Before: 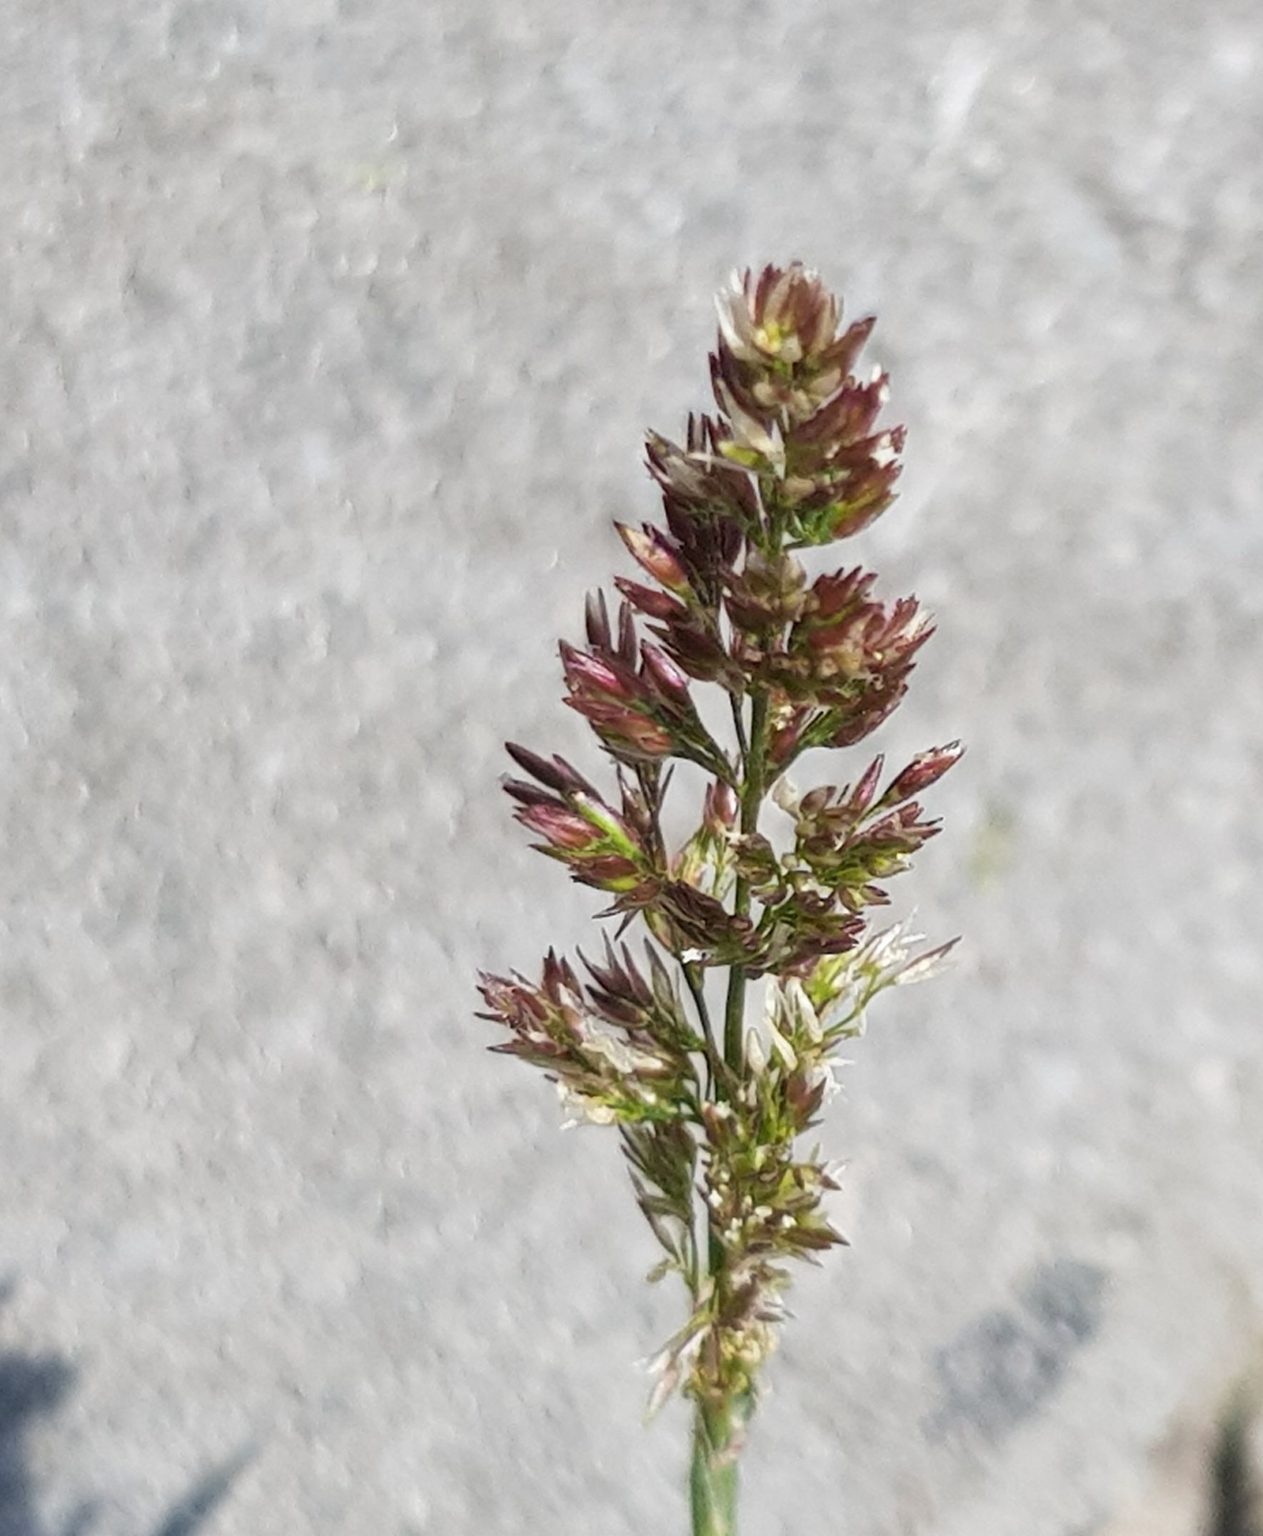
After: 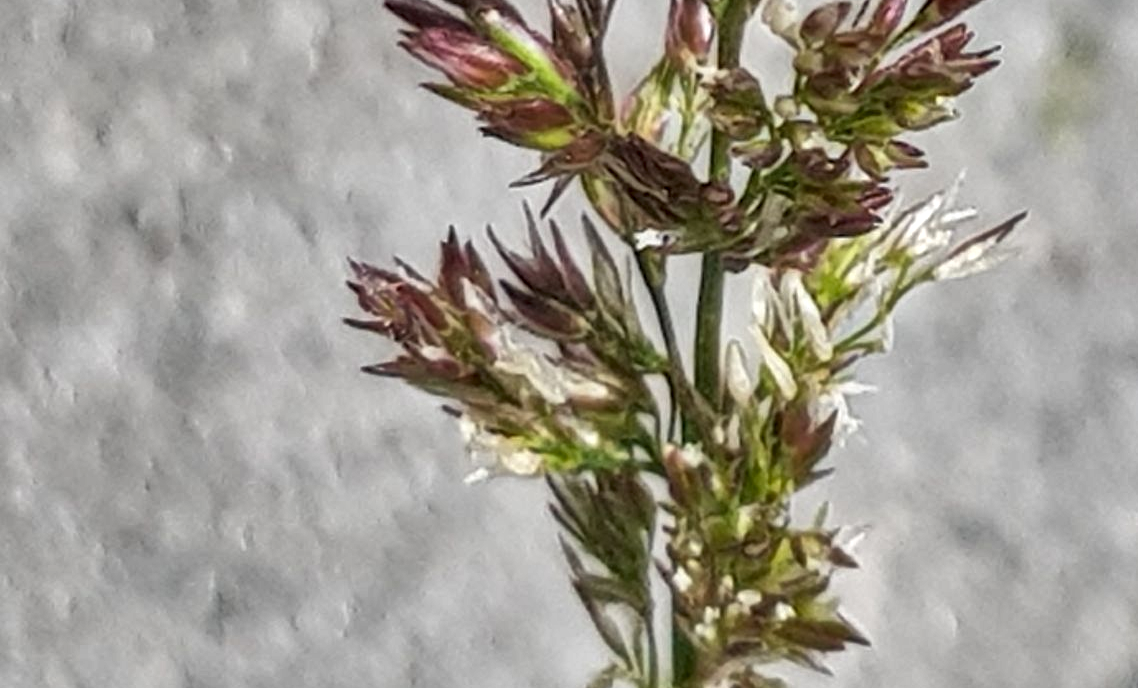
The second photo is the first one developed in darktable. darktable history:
local contrast: on, module defaults
crop: left 18.091%, top 51.13%, right 17.525%, bottom 16.85%
shadows and highlights: shadows 75, highlights -60.85, soften with gaussian
